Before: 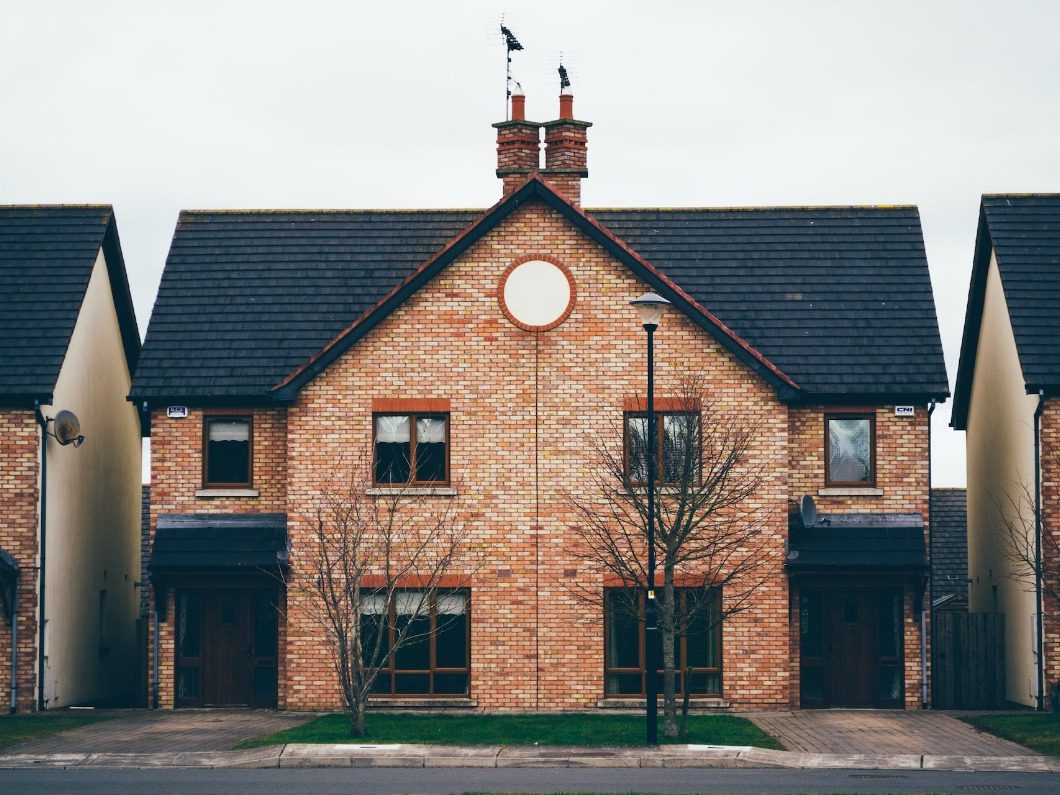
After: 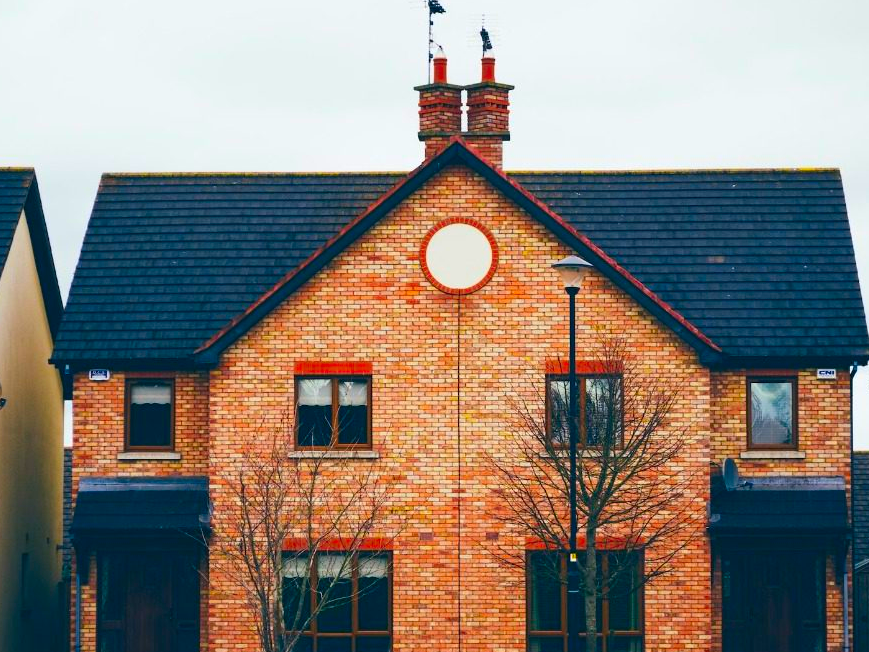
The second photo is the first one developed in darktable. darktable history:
exposure: compensate highlight preservation false
color correction: highlights b* -0.052, saturation 1.8
crop and rotate: left 7.396%, top 4.69%, right 10.545%, bottom 13.273%
